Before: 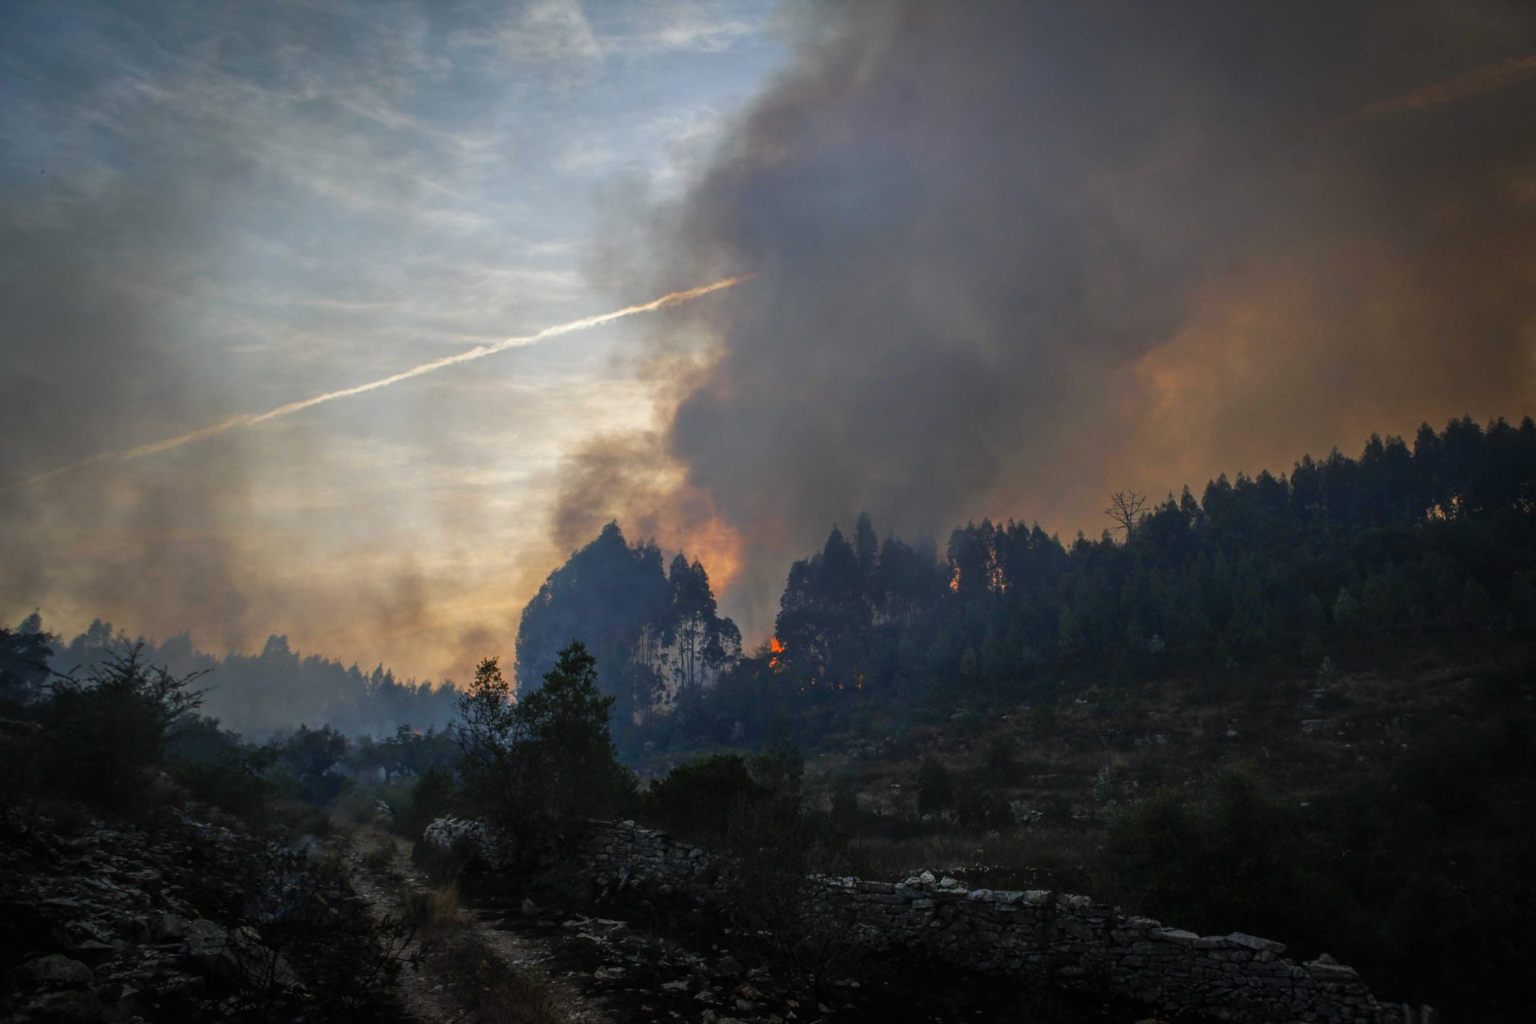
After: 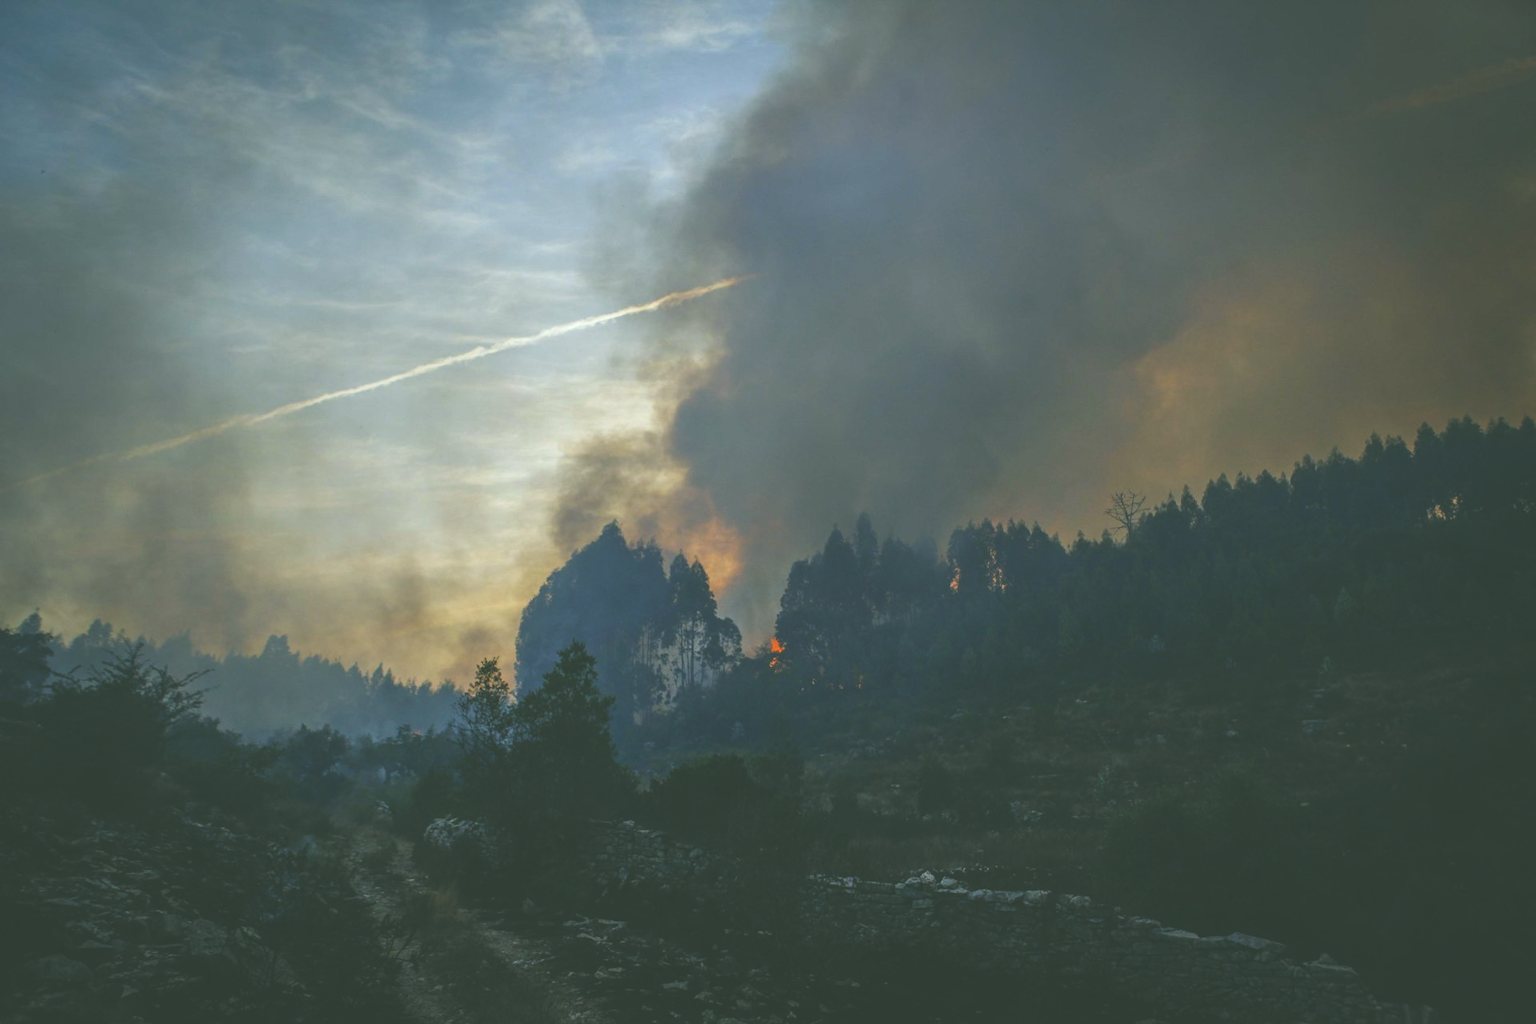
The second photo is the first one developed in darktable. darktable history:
white balance: red 0.924, blue 1.095
color correction: highlights a* -0.482, highlights b* 9.48, shadows a* -9.48, shadows b* 0.803
exposure: black level correction -0.041, exposure 0.064 EV, compensate highlight preservation false
